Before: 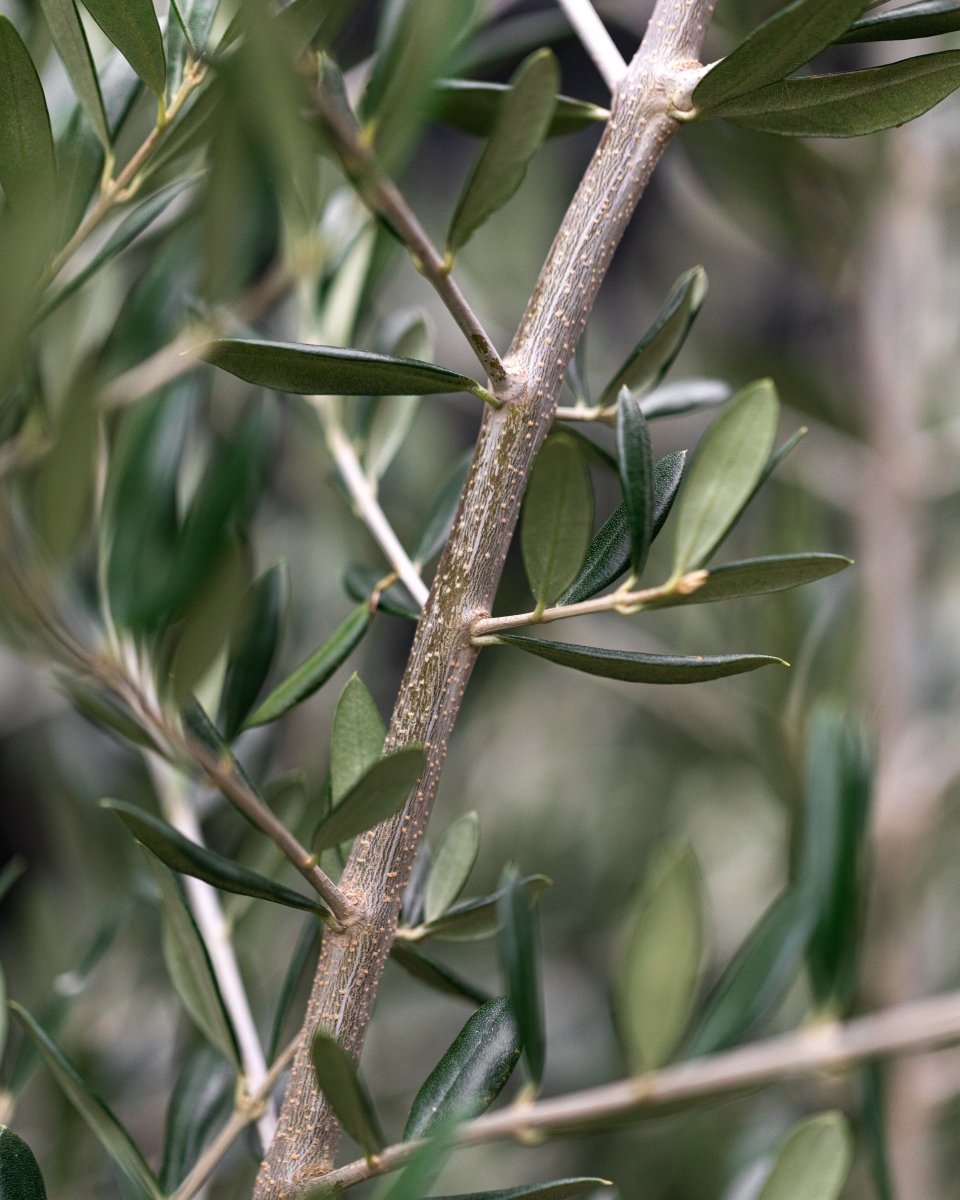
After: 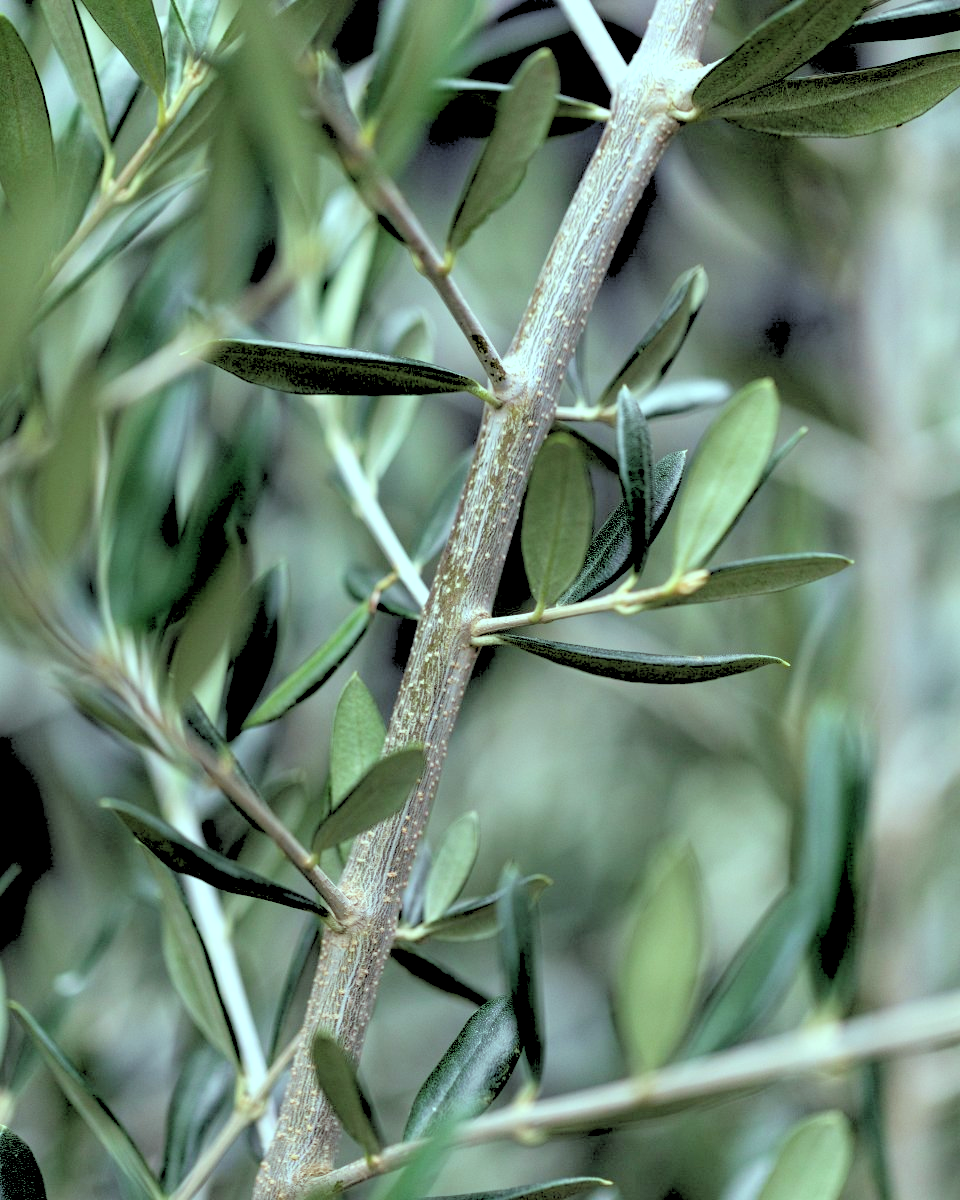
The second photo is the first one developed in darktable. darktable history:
rgb levels: levels [[0.027, 0.429, 0.996], [0, 0.5, 1], [0, 0.5, 1]]
color balance: mode lift, gamma, gain (sRGB), lift [0.997, 0.979, 1.021, 1.011], gamma [1, 1.084, 0.916, 0.998], gain [1, 0.87, 1.13, 1.101], contrast 4.55%, contrast fulcrum 38.24%, output saturation 104.09%
color balance rgb: on, module defaults
